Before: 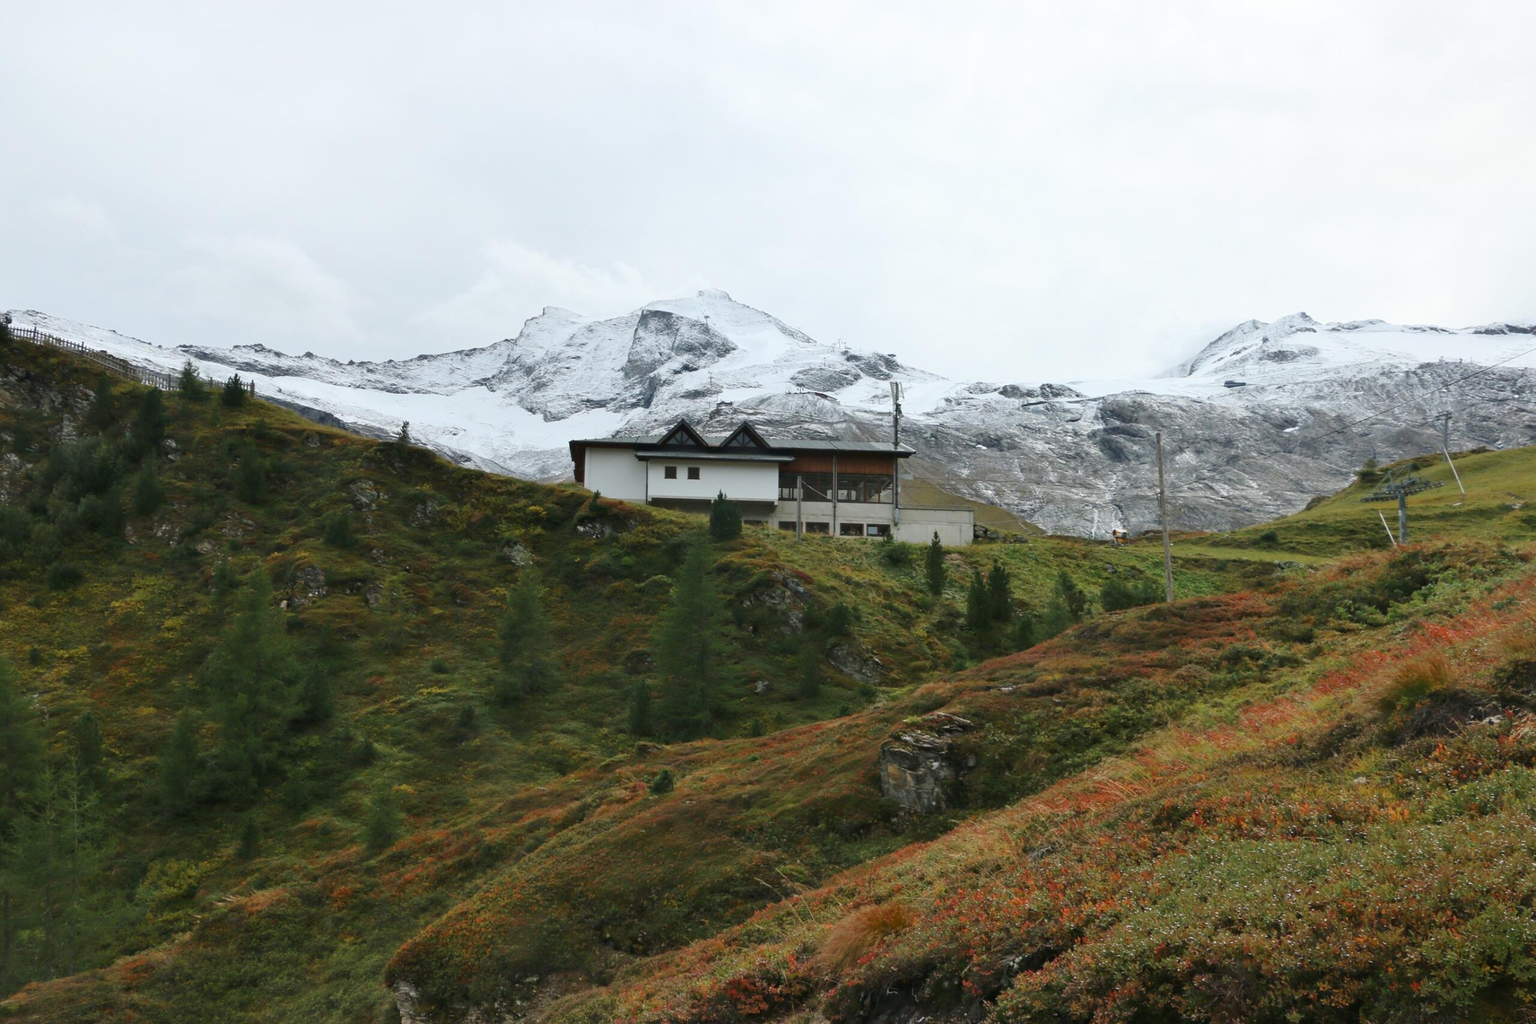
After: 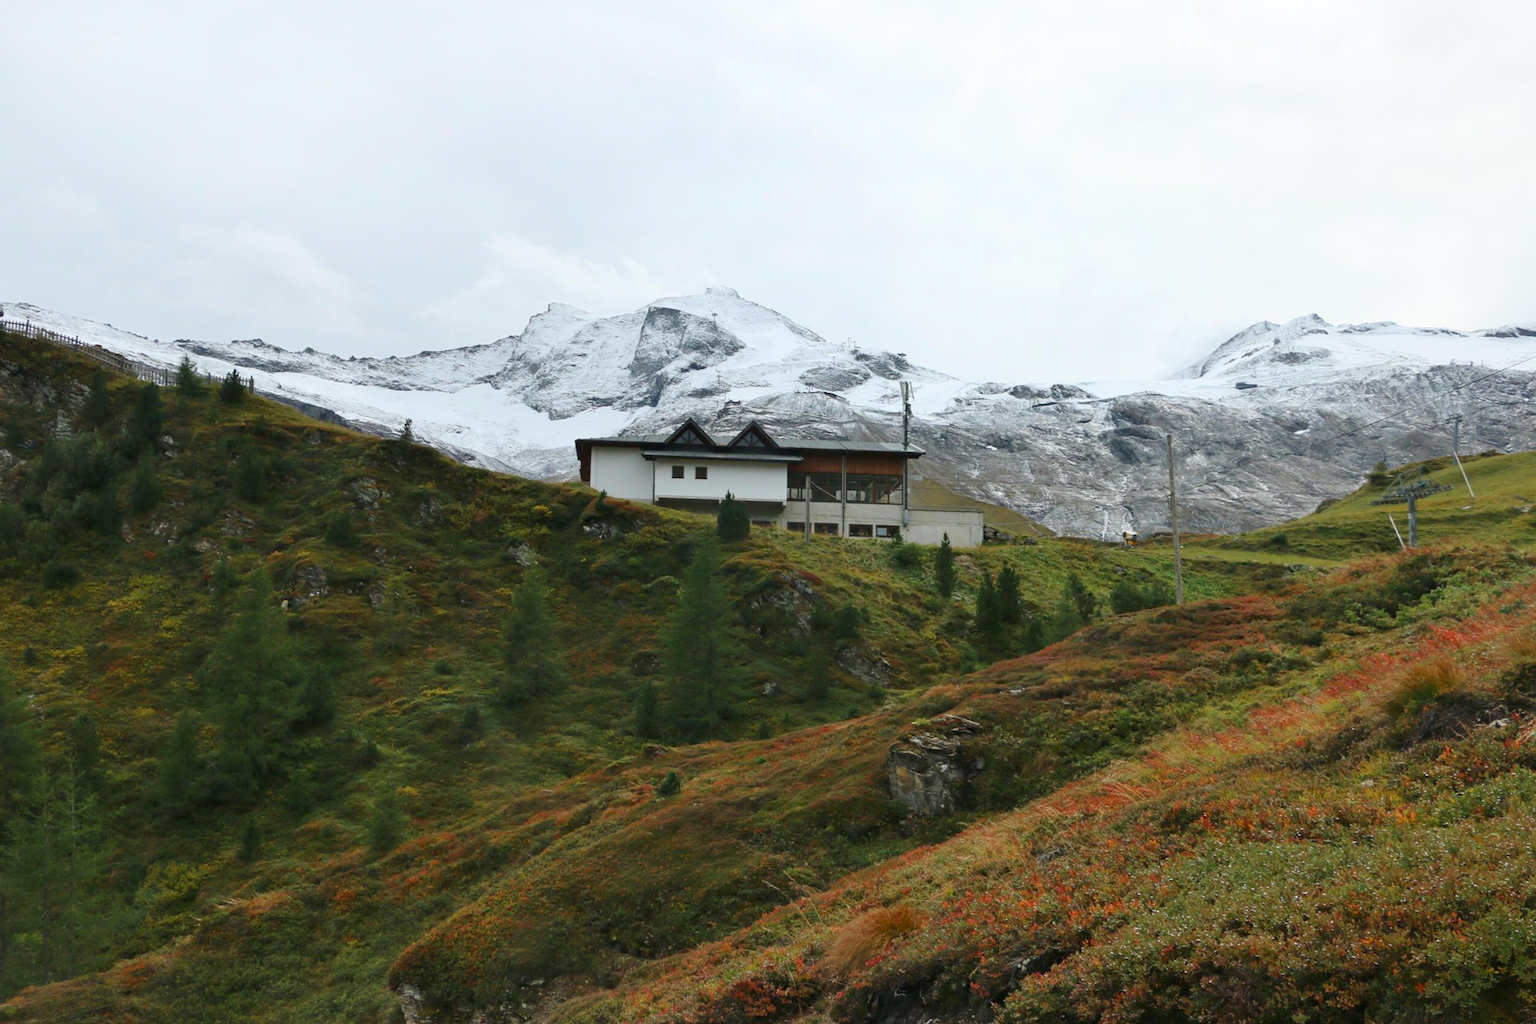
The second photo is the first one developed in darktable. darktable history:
color correction: saturation 1.1
rotate and perspective: rotation 0.174°, lens shift (vertical) 0.013, lens shift (horizontal) 0.019, shear 0.001, automatic cropping original format, crop left 0.007, crop right 0.991, crop top 0.016, crop bottom 0.997
